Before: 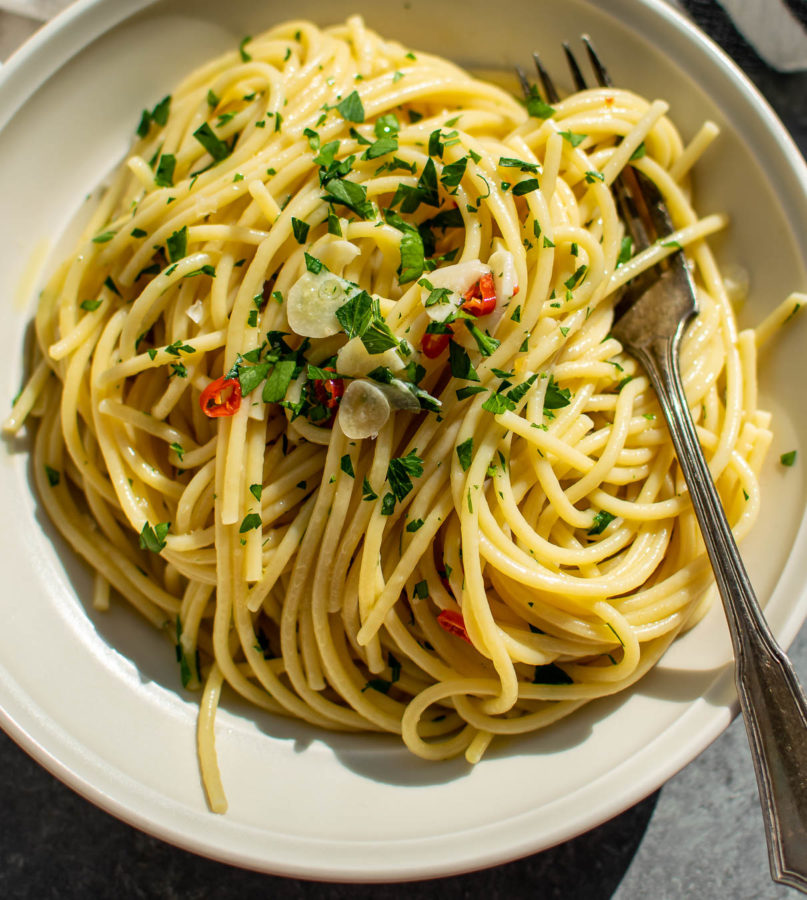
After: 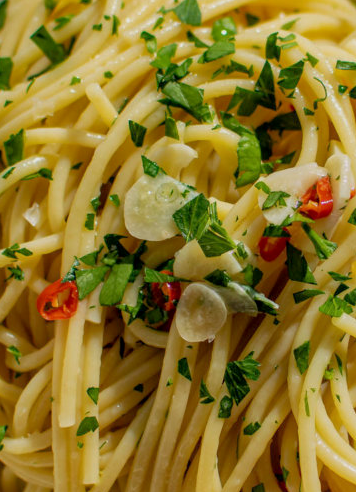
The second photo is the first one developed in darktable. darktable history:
crop: left 20.272%, top 10.789%, right 35.577%, bottom 34.491%
tone equalizer: -8 EV 0.282 EV, -7 EV 0.446 EV, -6 EV 0.411 EV, -5 EV 0.242 EV, -3 EV -0.249 EV, -2 EV -0.43 EV, -1 EV -0.417 EV, +0 EV -0.267 EV, edges refinement/feathering 500, mask exposure compensation -1.57 EV, preserve details no
local contrast: mode bilateral grid, contrast 20, coarseness 50, detail 119%, midtone range 0.2
